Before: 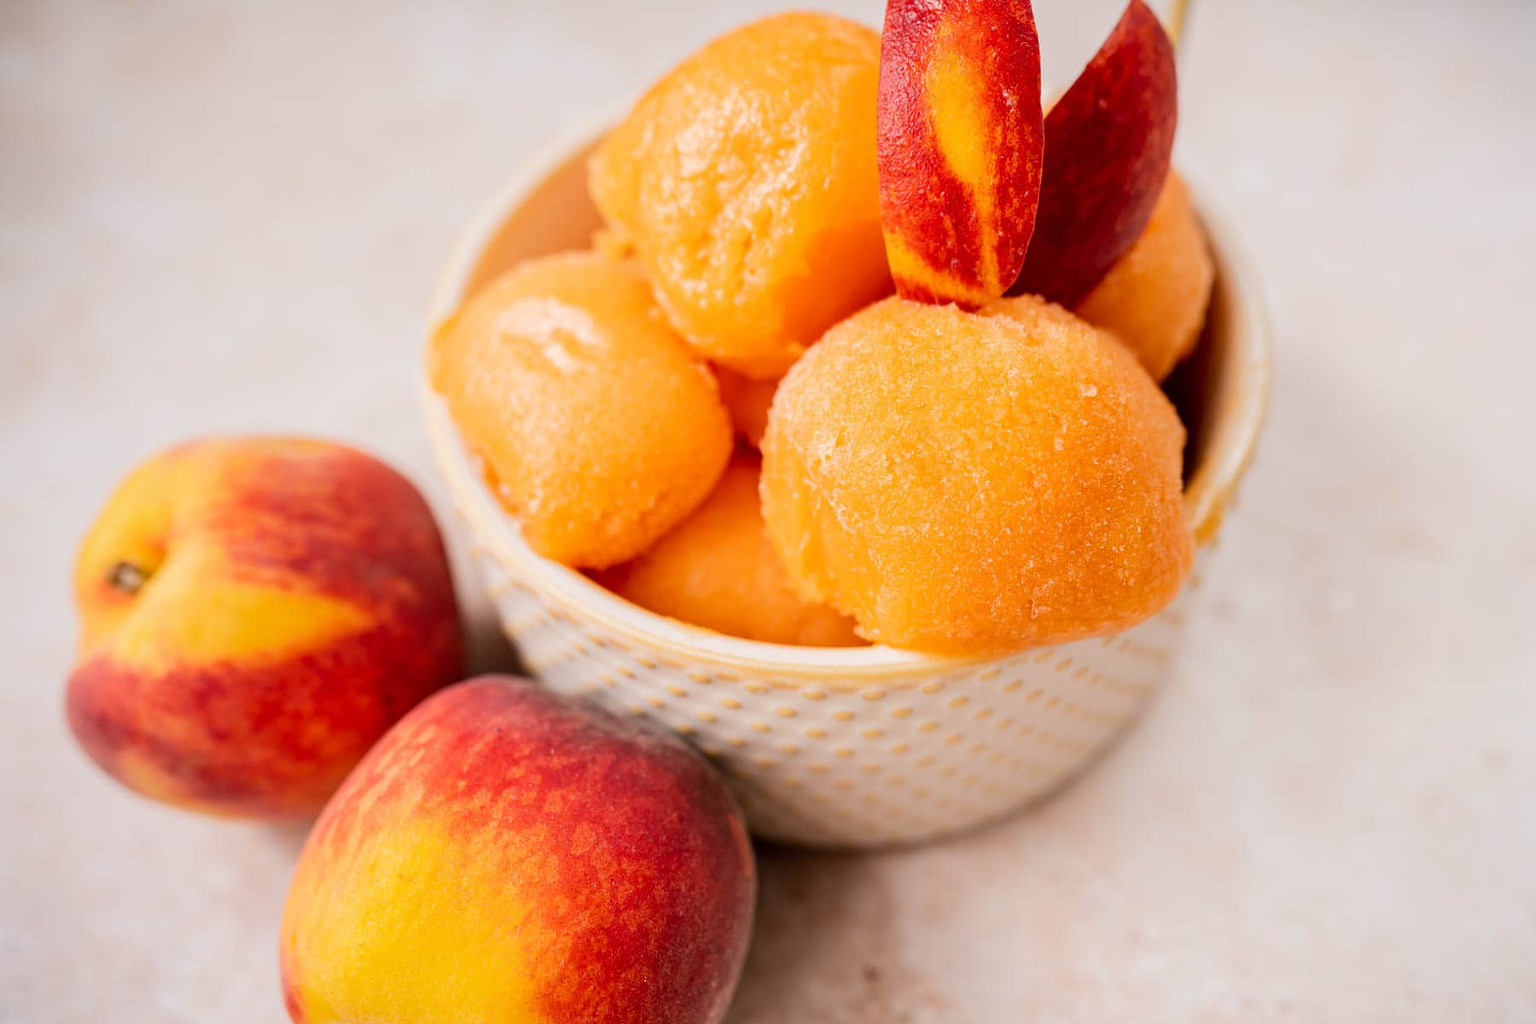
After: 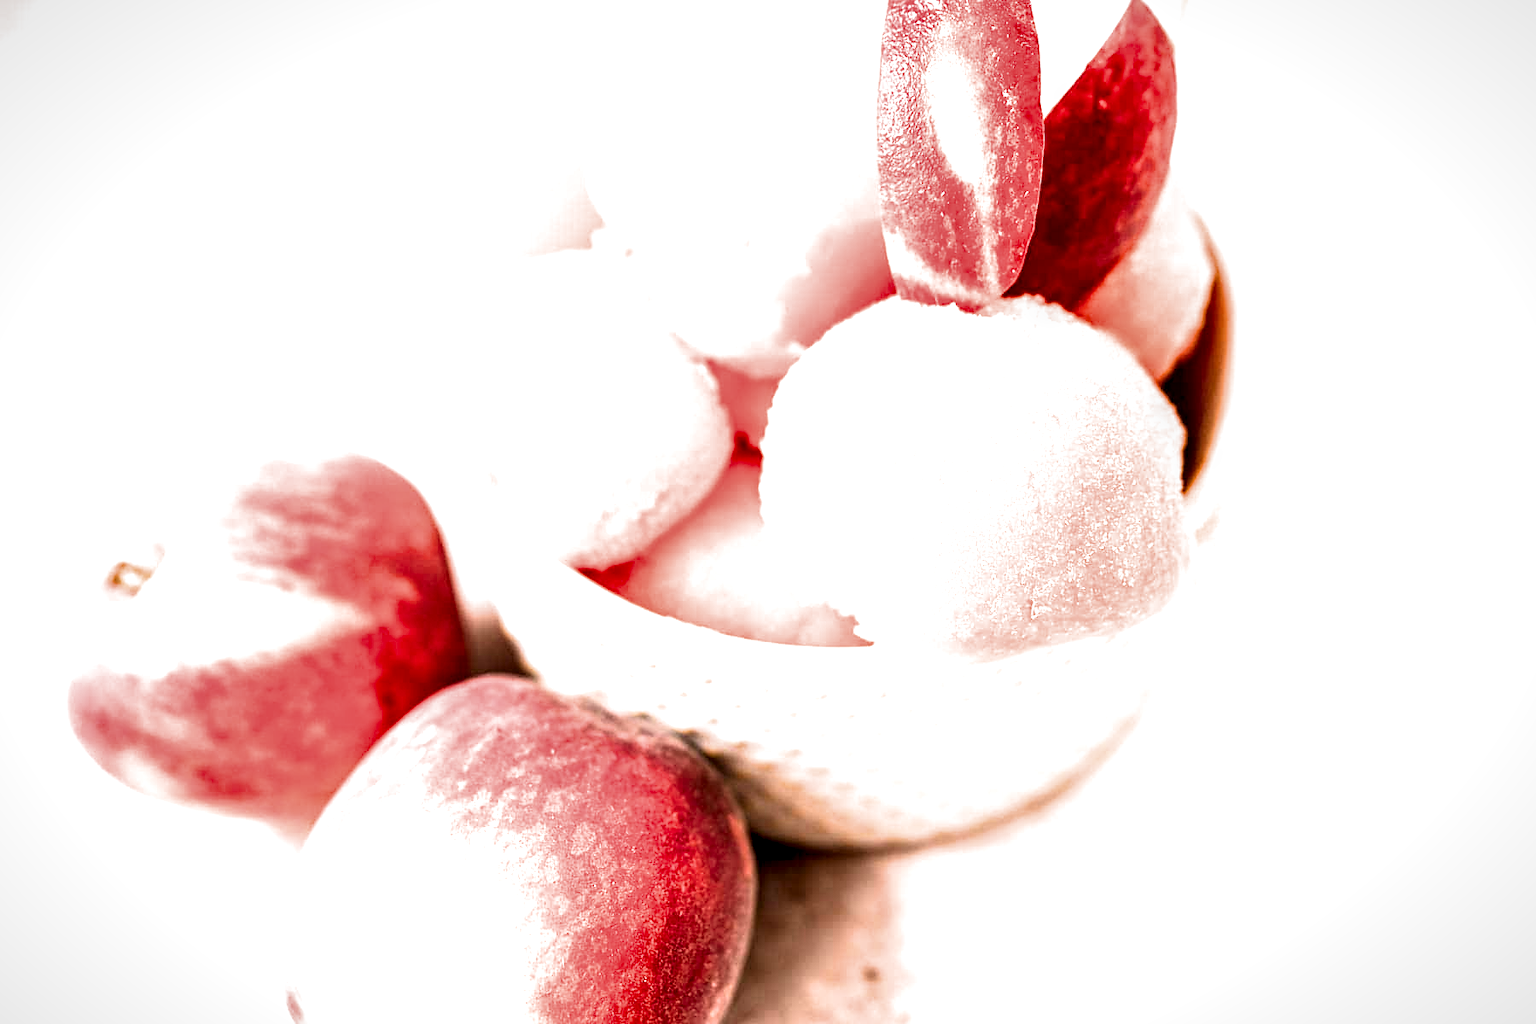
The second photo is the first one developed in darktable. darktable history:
filmic rgb: white relative exposure 2.45 EV, hardness 6.33
exposure: black level correction 0, exposure 1.4 EV, compensate highlight preservation false
sharpen: radius 1.559, amount 0.373, threshold 1.271
local contrast: detail 160%
vignetting: fall-off start 100%, brightness -0.282, width/height ratio 1.31
